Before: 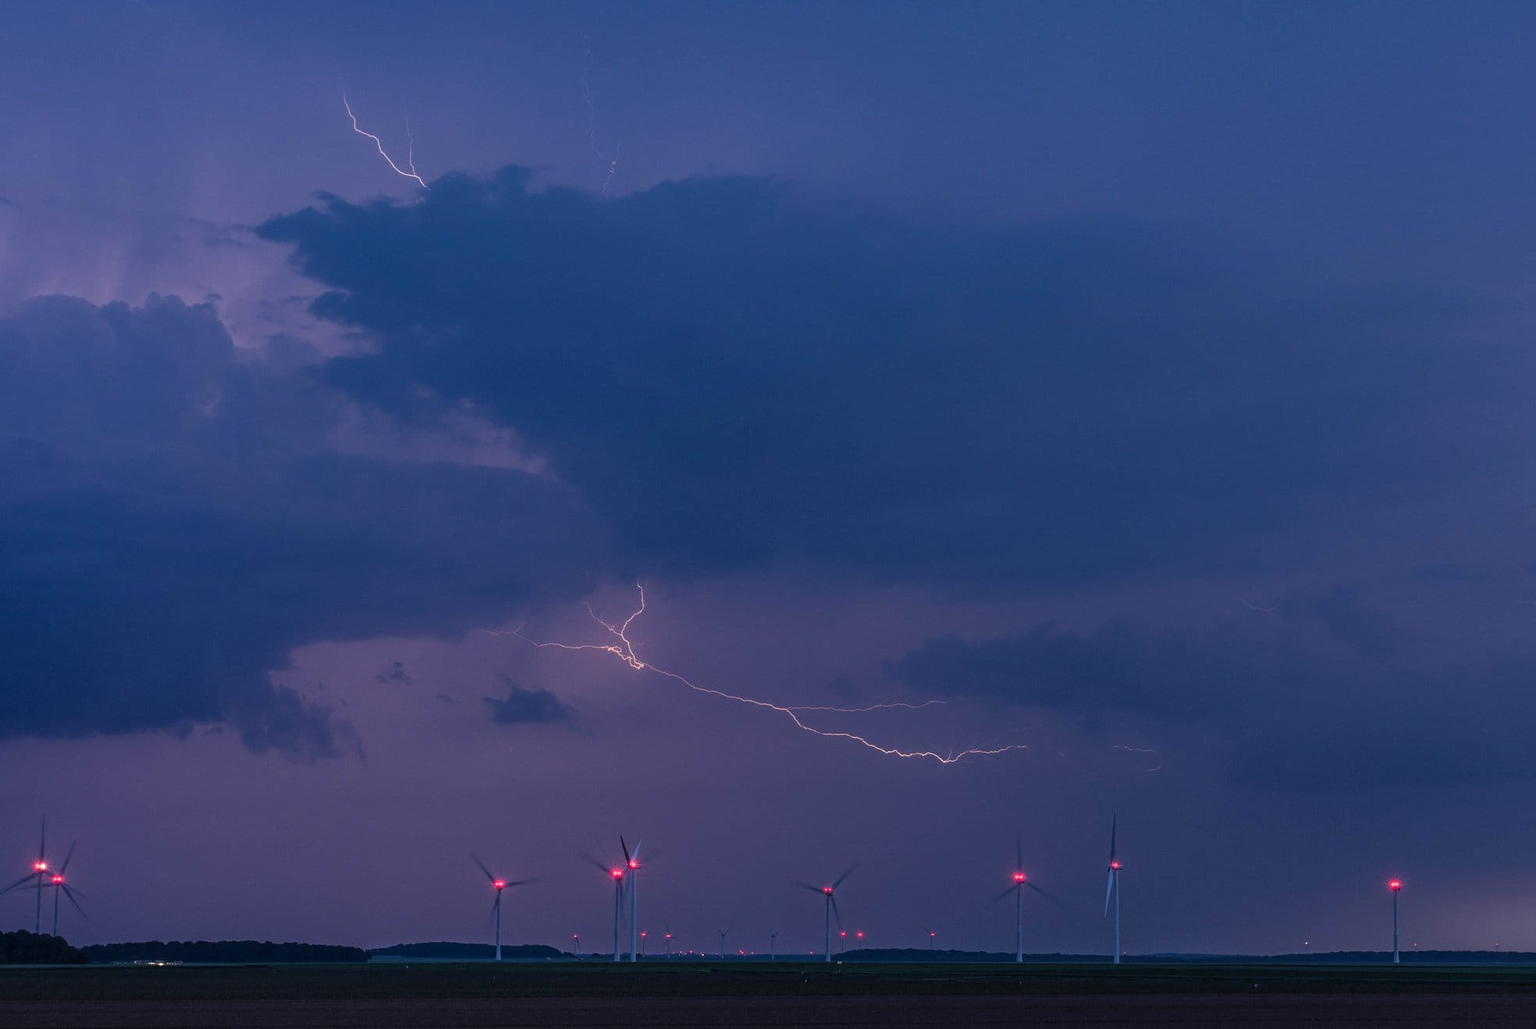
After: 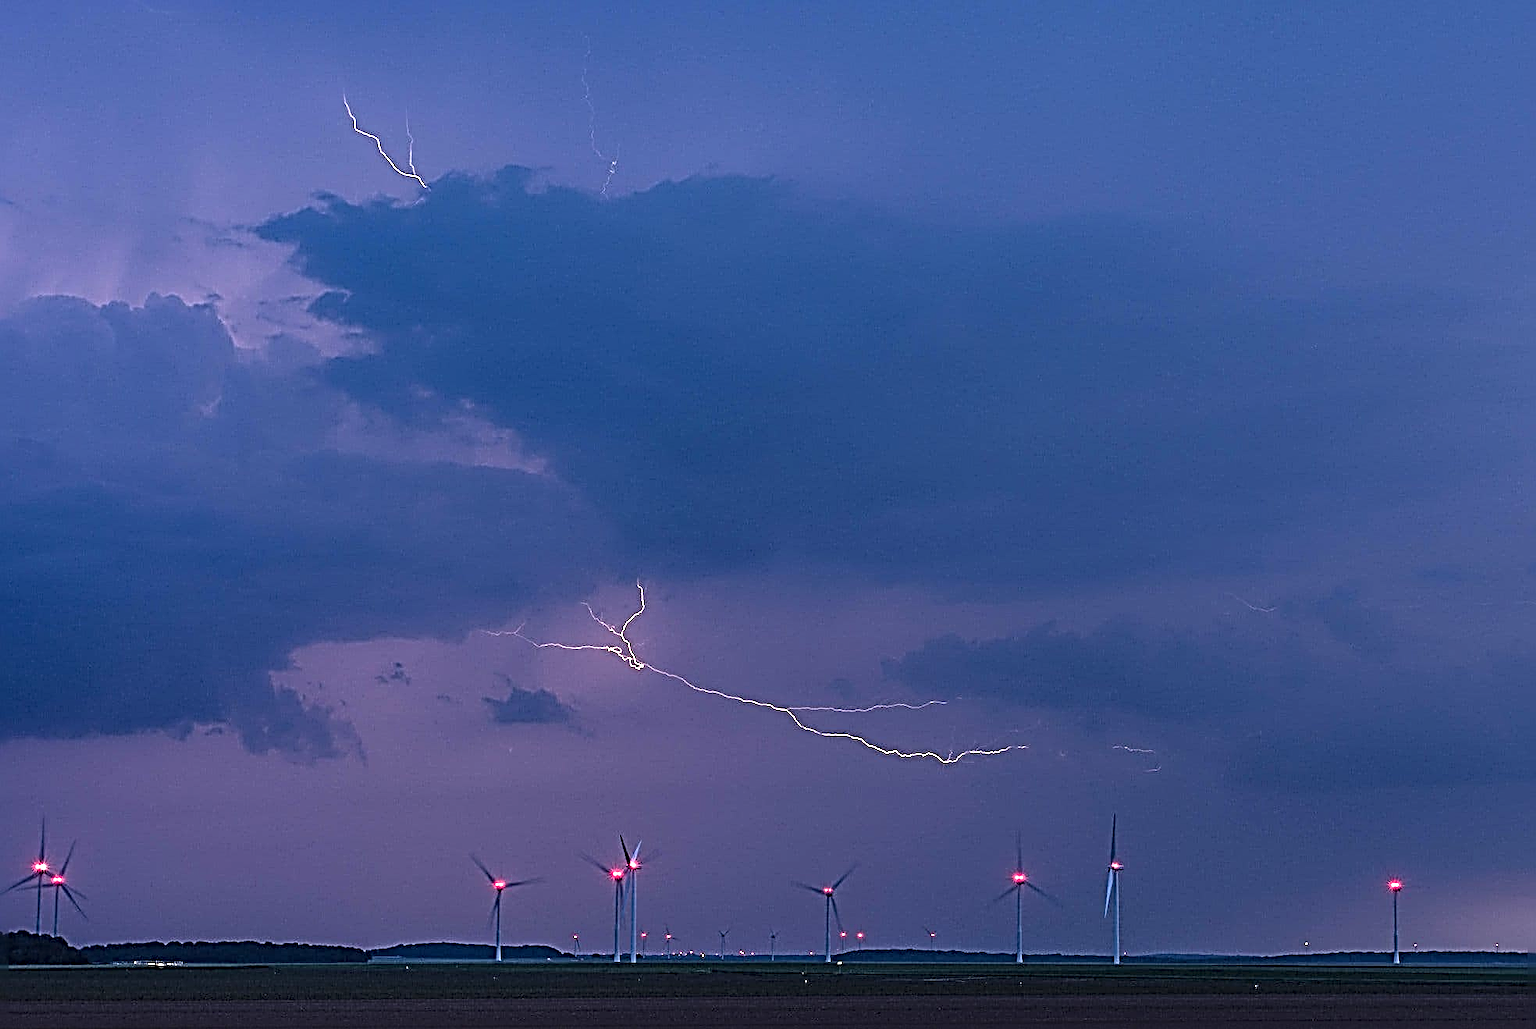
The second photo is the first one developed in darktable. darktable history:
sharpen: radius 4.027, amount 1.992
exposure: black level correction 0, exposure 0.699 EV, compensate highlight preservation false
